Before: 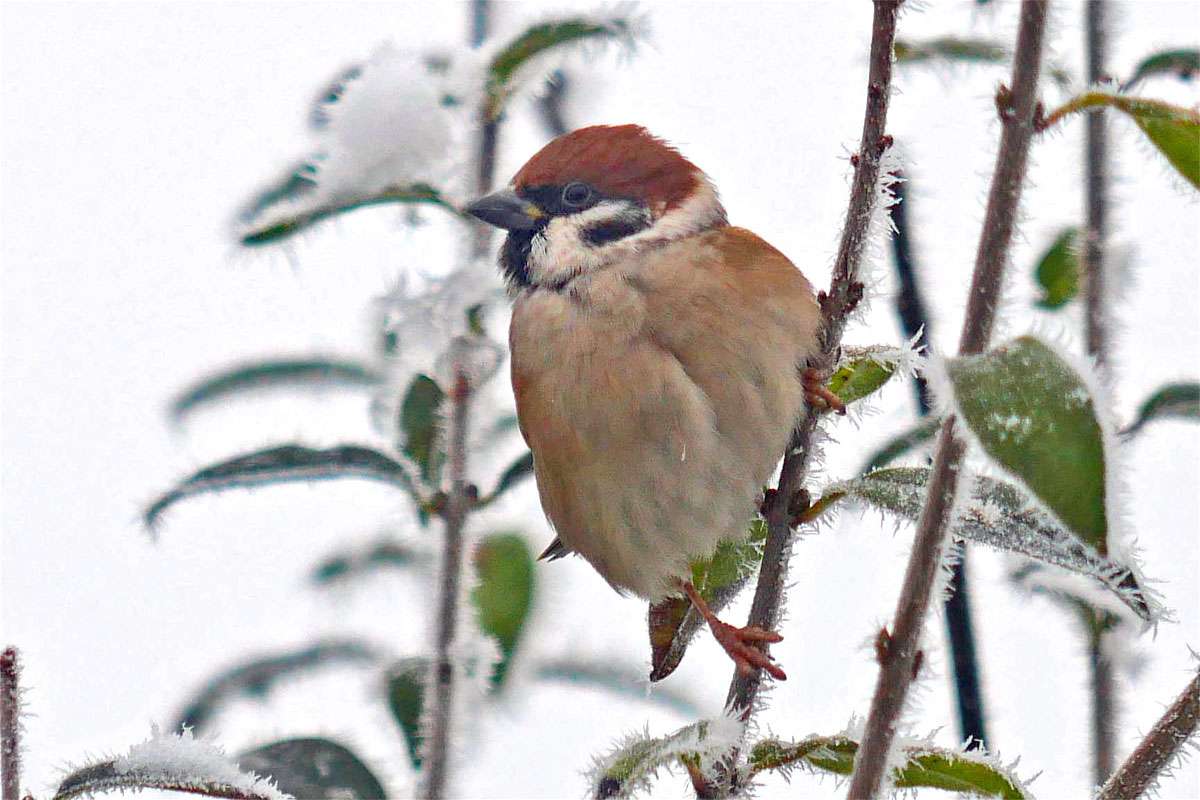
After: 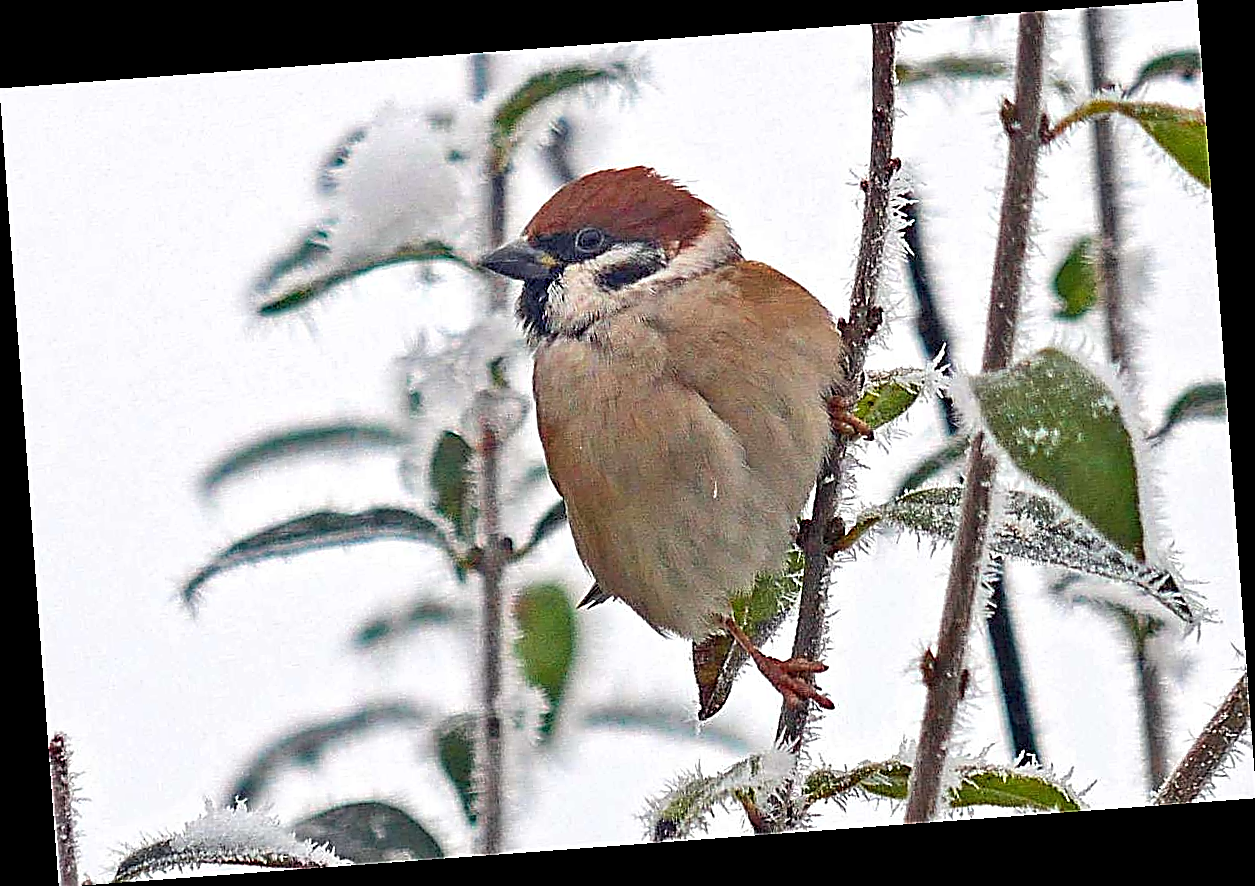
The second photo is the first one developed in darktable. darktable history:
rotate and perspective: rotation -4.25°, automatic cropping off
sharpen: amount 2
